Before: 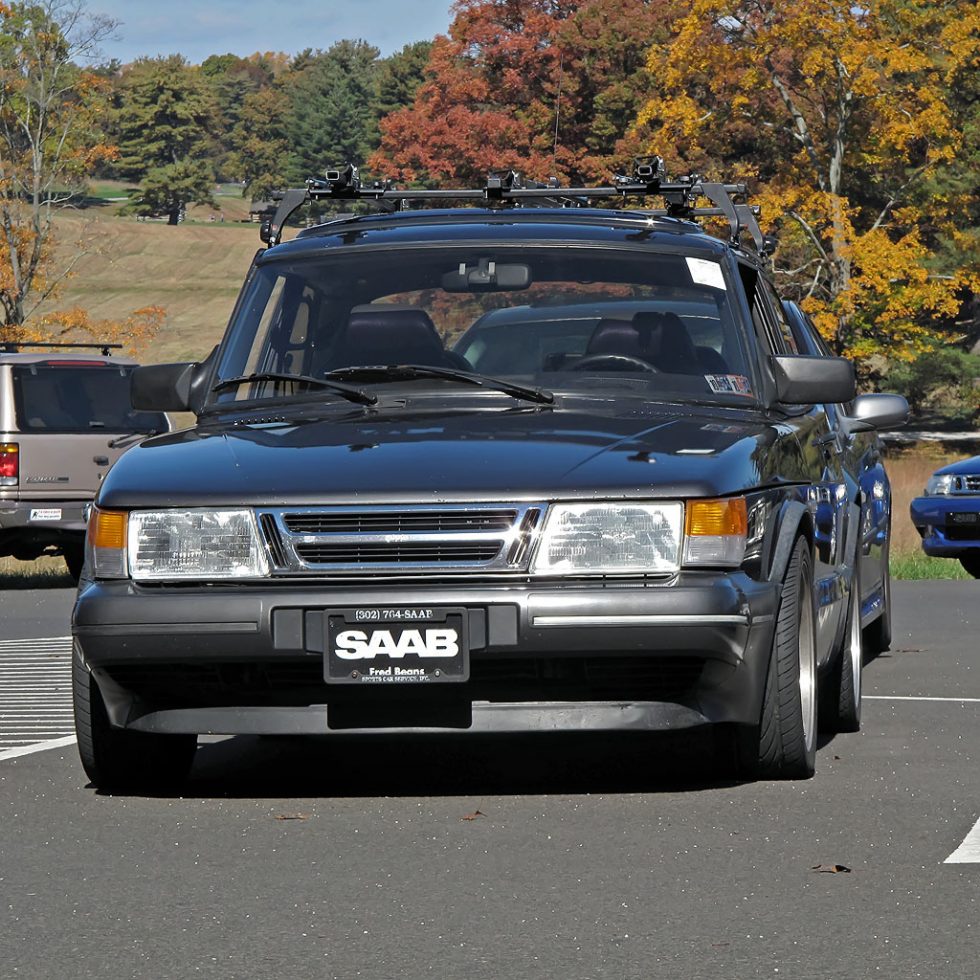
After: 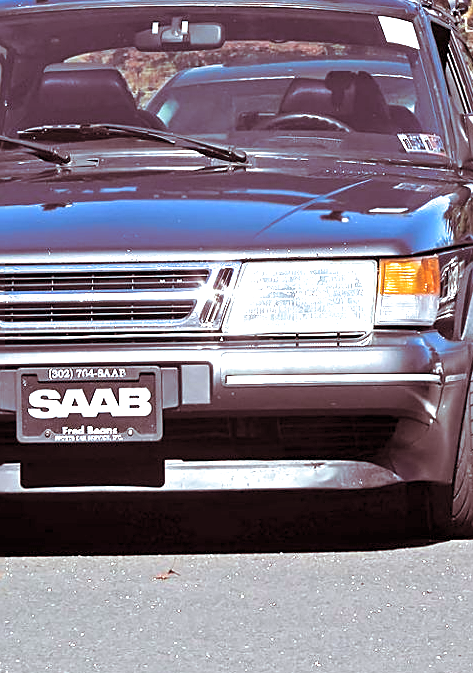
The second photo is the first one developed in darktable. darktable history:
split-toning: highlights › hue 180°
sharpen: on, module defaults
exposure: black level correction 0, exposure 1.55 EV, compensate exposure bias true, compensate highlight preservation false
crop: left 31.379%, top 24.658%, right 20.326%, bottom 6.628%
color calibration: illuminant as shot in camera, x 0.358, y 0.373, temperature 4628.91 K
